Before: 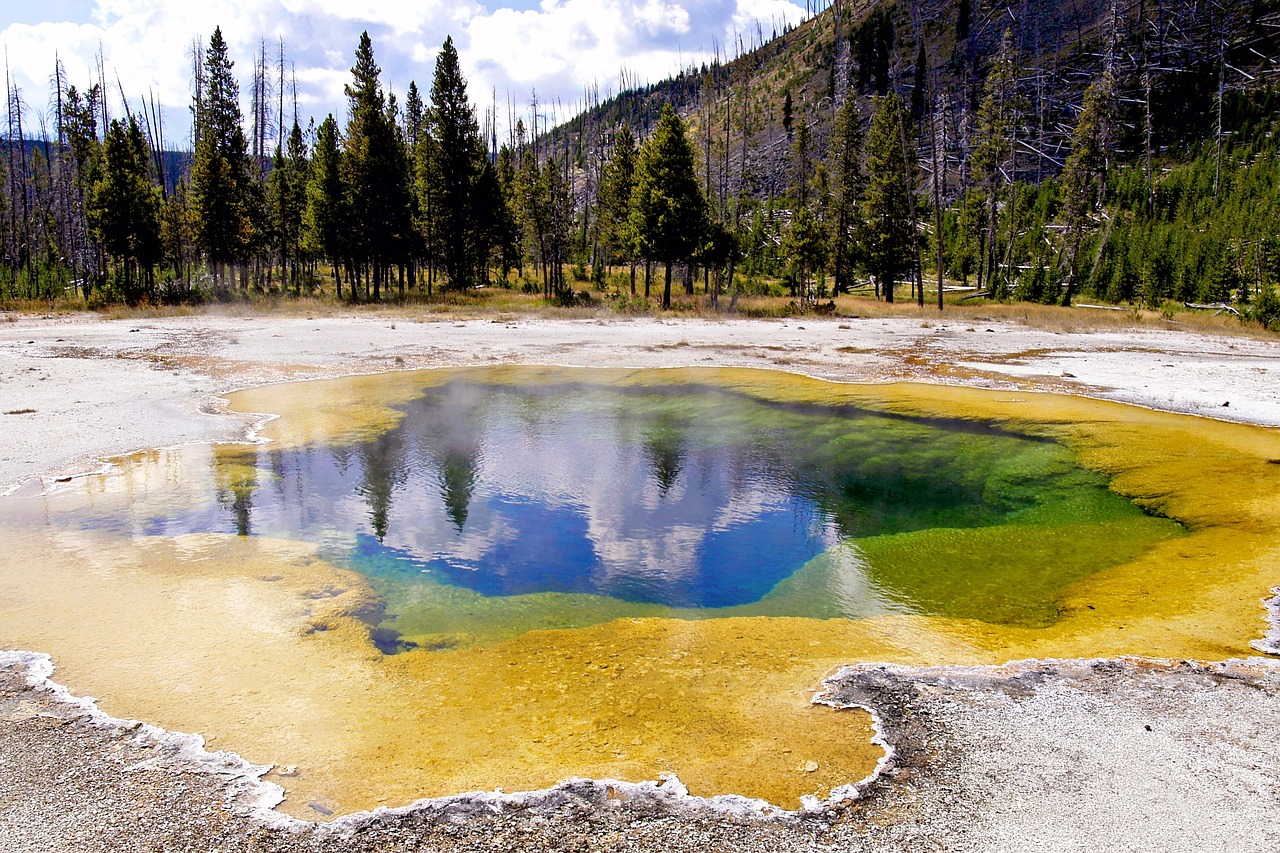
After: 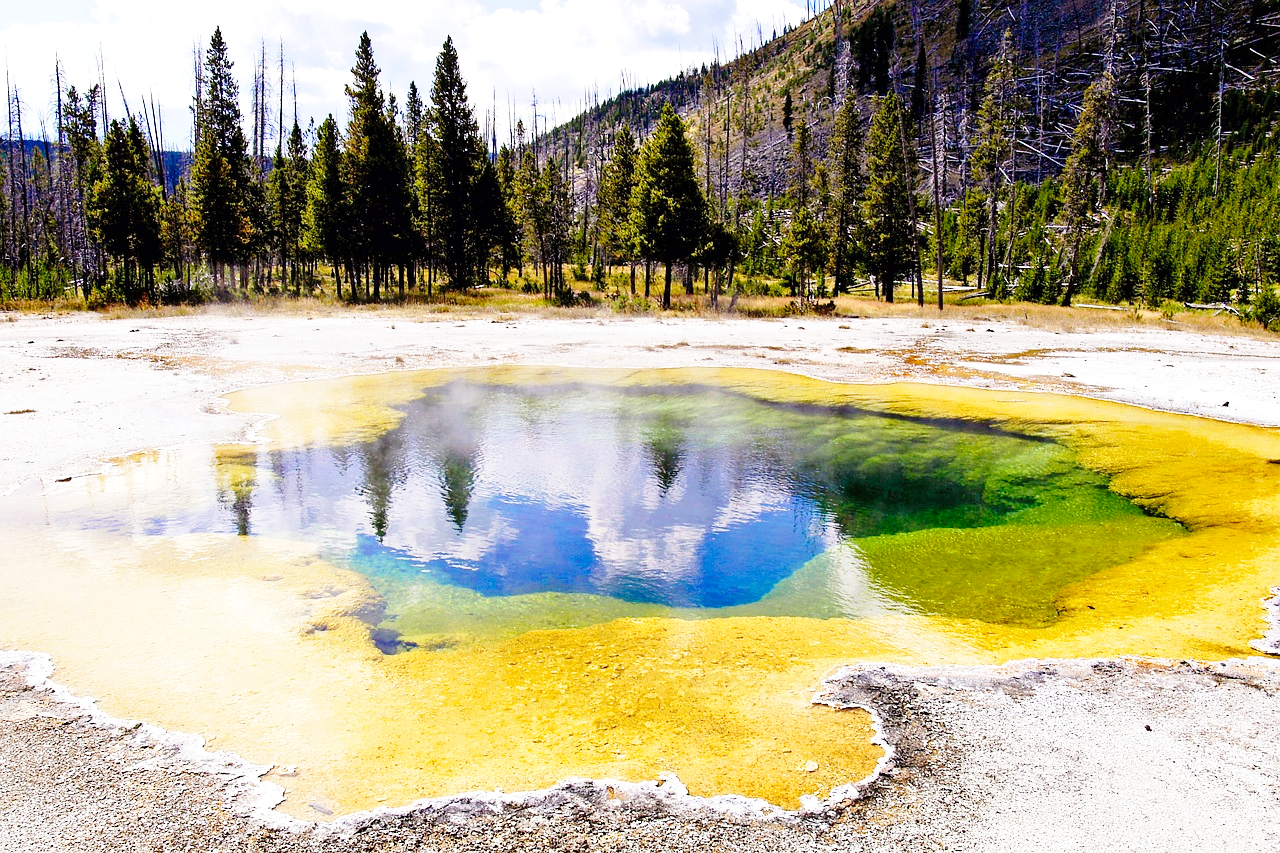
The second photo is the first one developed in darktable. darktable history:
color calibration: illuminant same as pipeline (D50), adaptation XYZ, x 0.345, y 0.359, temperature 5011.64 K
base curve: curves: ch0 [(0, 0) (0.028, 0.03) (0.121, 0.232) (0.46, 0.748) (0.859, 0.968) (1, 1)], preserve colors none
exposure: exposure 0.135 EV, compensate highlight preservation false
